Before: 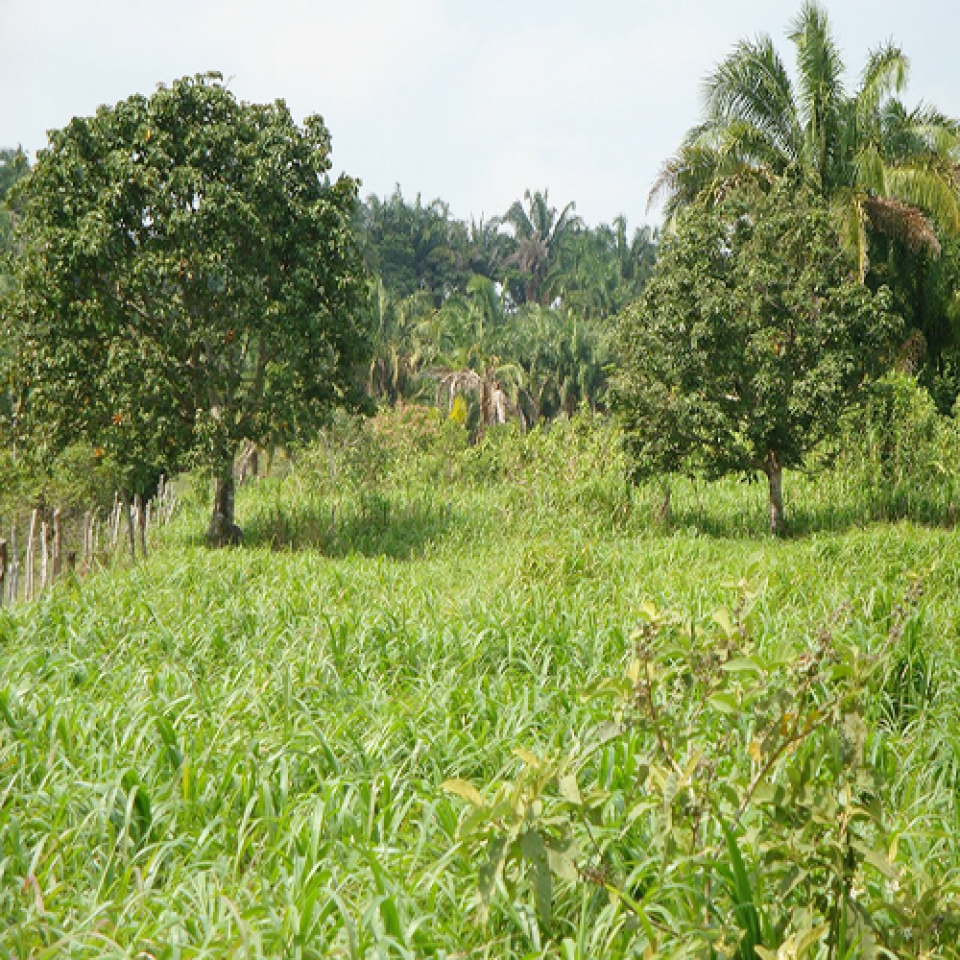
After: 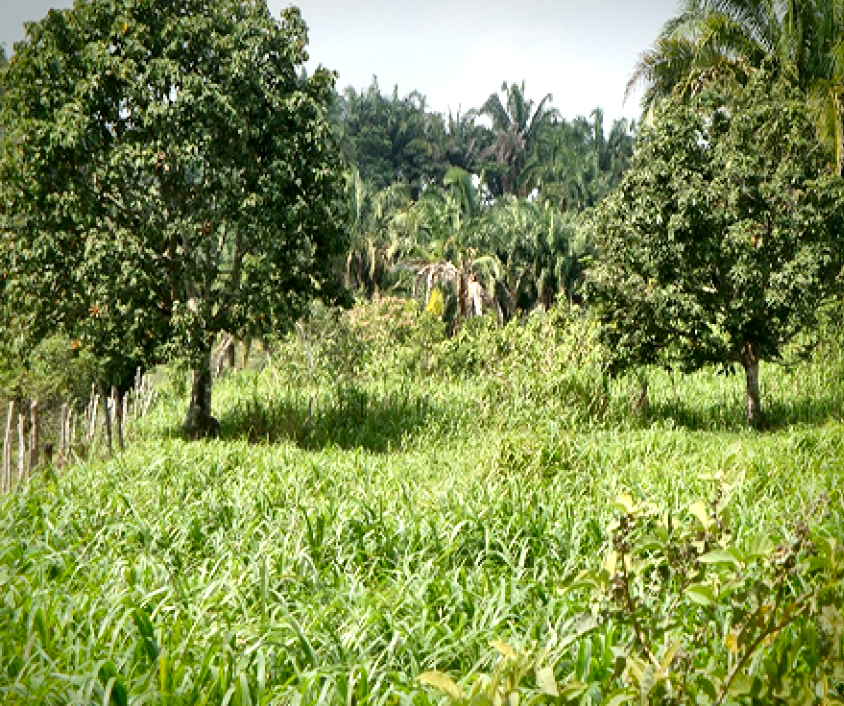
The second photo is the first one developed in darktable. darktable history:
local contrast: mode bilateral grid, contrast 44, coarseness 69, detail 214%, midtone range 0.2
vignetting: fall-off start 88.53%, fall-off radius 44.2%, saturation 0.376, width/height ratio 1.161
crop and rotate: left 2.425%, top 11.305%, right 9.6%, bottom 15.08%
